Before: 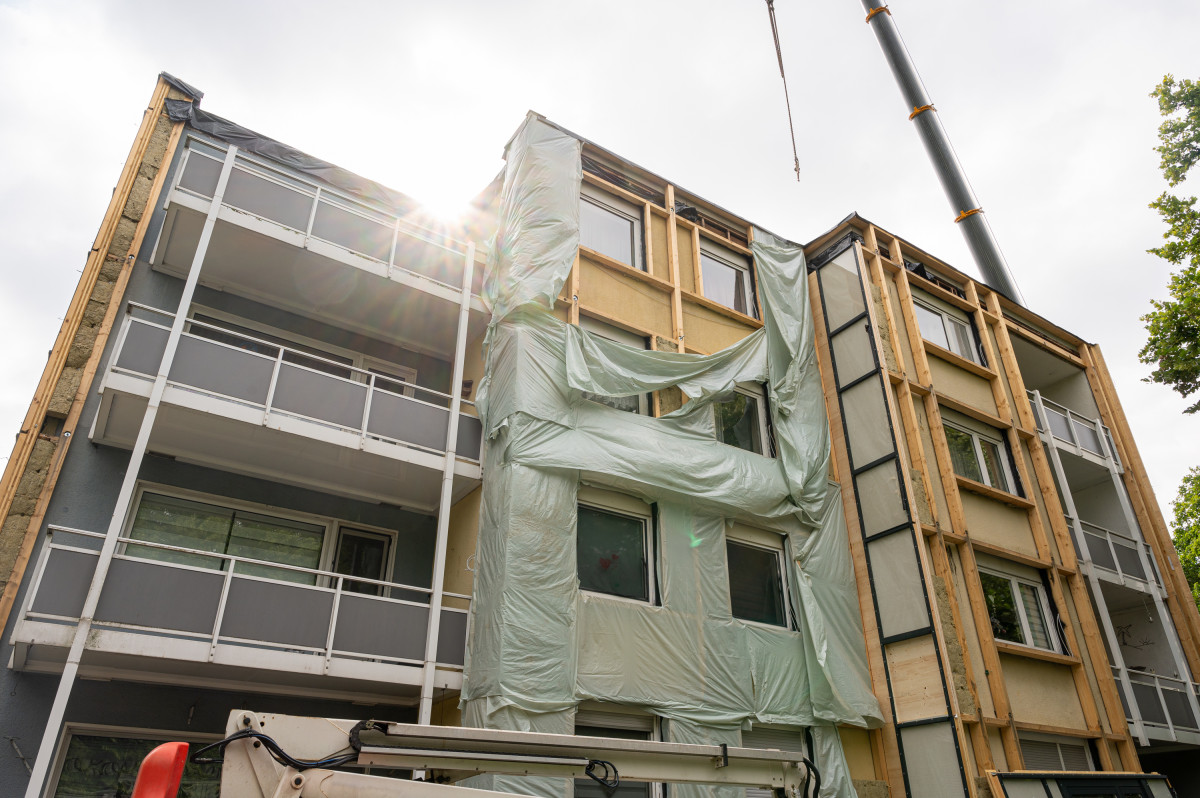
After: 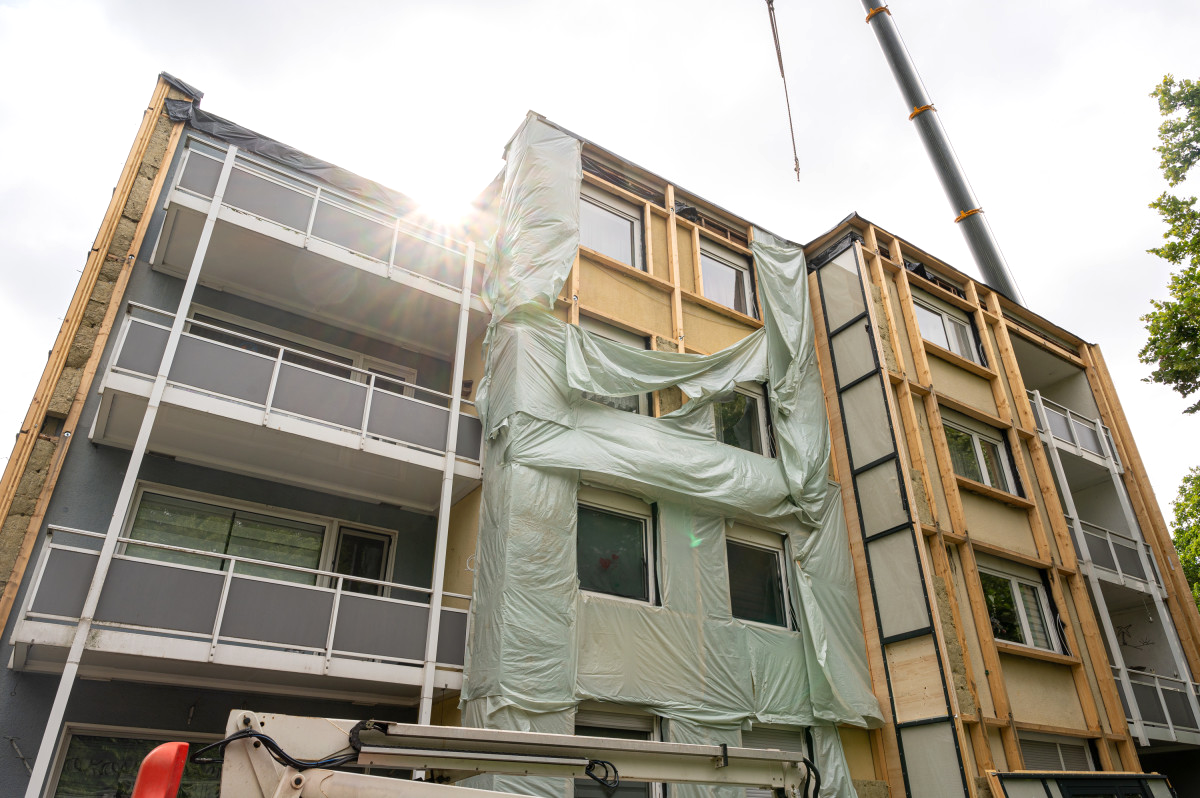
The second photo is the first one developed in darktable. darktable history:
tone equalizer: on, module defaults
exposure: exposure 0.129 EV, compensate highlight preservation false
